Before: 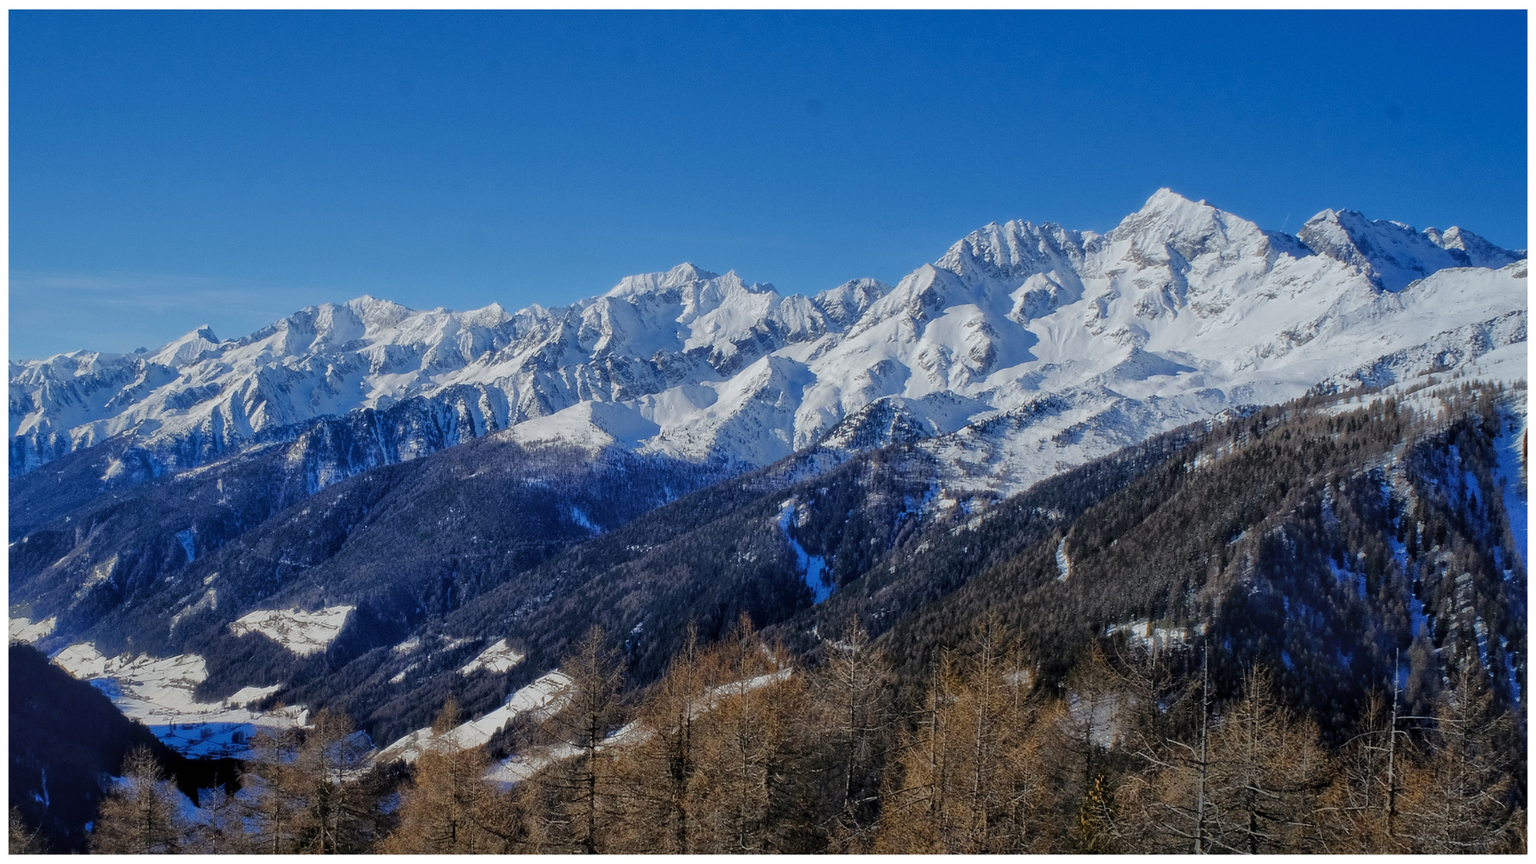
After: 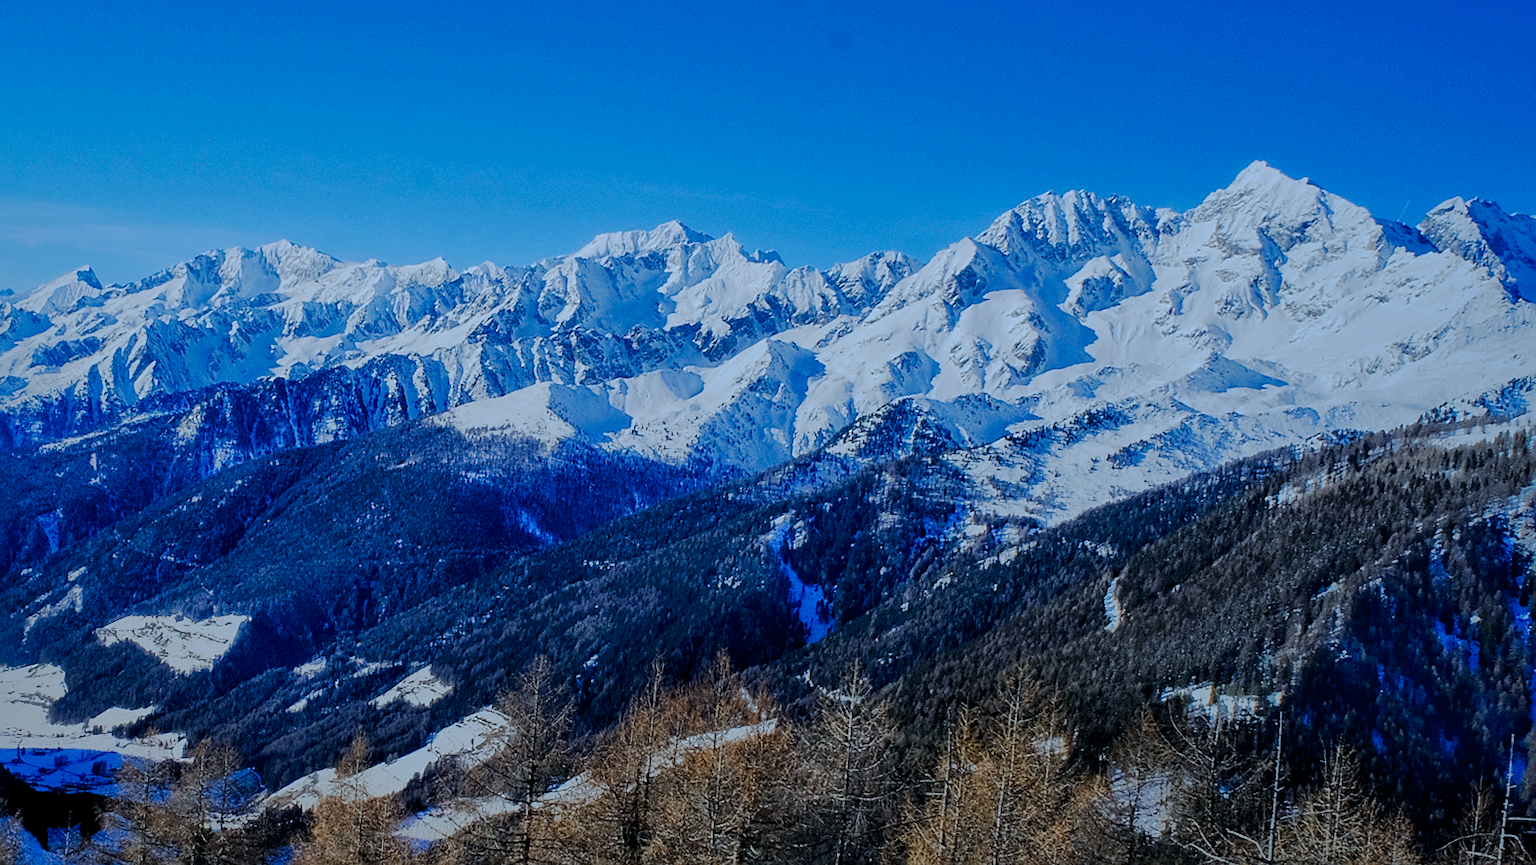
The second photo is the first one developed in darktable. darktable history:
color calibration: output R [1.003, 0.027, -0.041, 0], output G [-0.018, 1.043, -0.038, 0], output B [0.071, -0.086, 1.017, 0], illuminant as shot in camera, x 0.384, y 0.379, temperature 3942.17 K
tone curve: curves: ch0 [(0, 0) (0.052, 0.018) (0.236, 0.207) (0.41, 0.417) (0.485, 0.518) (0.54, 0.584) (0.625, 0.666) (0.845, 0.828) (0.994, 0.964)]; ch1 [(0, 0) (0.136, 0.146) (0.317, 0.34) (0.382, 0.408) (0.434, 0.441) (0.472, 0.479) (0.498, 0.501) (0.557, 0.558) (0.616, 0.59) (0.739, 0.7) (1, 1)]; ch2 [(0, 0) (0.352, 0.403) (0.447, 0.466) (0.482, 0.482) (0.528, 0.526) (0.586, 0.577) (0.618, 0.621) (0.785, 0.747) (1, 1)], preserve colors none
sharpen: on, module defaults
crop and rotate: angle -3.03°, left 5.439%, top 5.183%, right 4.661%, bottom 4.768%
shadows and highlights: shadows -18.67, highlights -73.77
